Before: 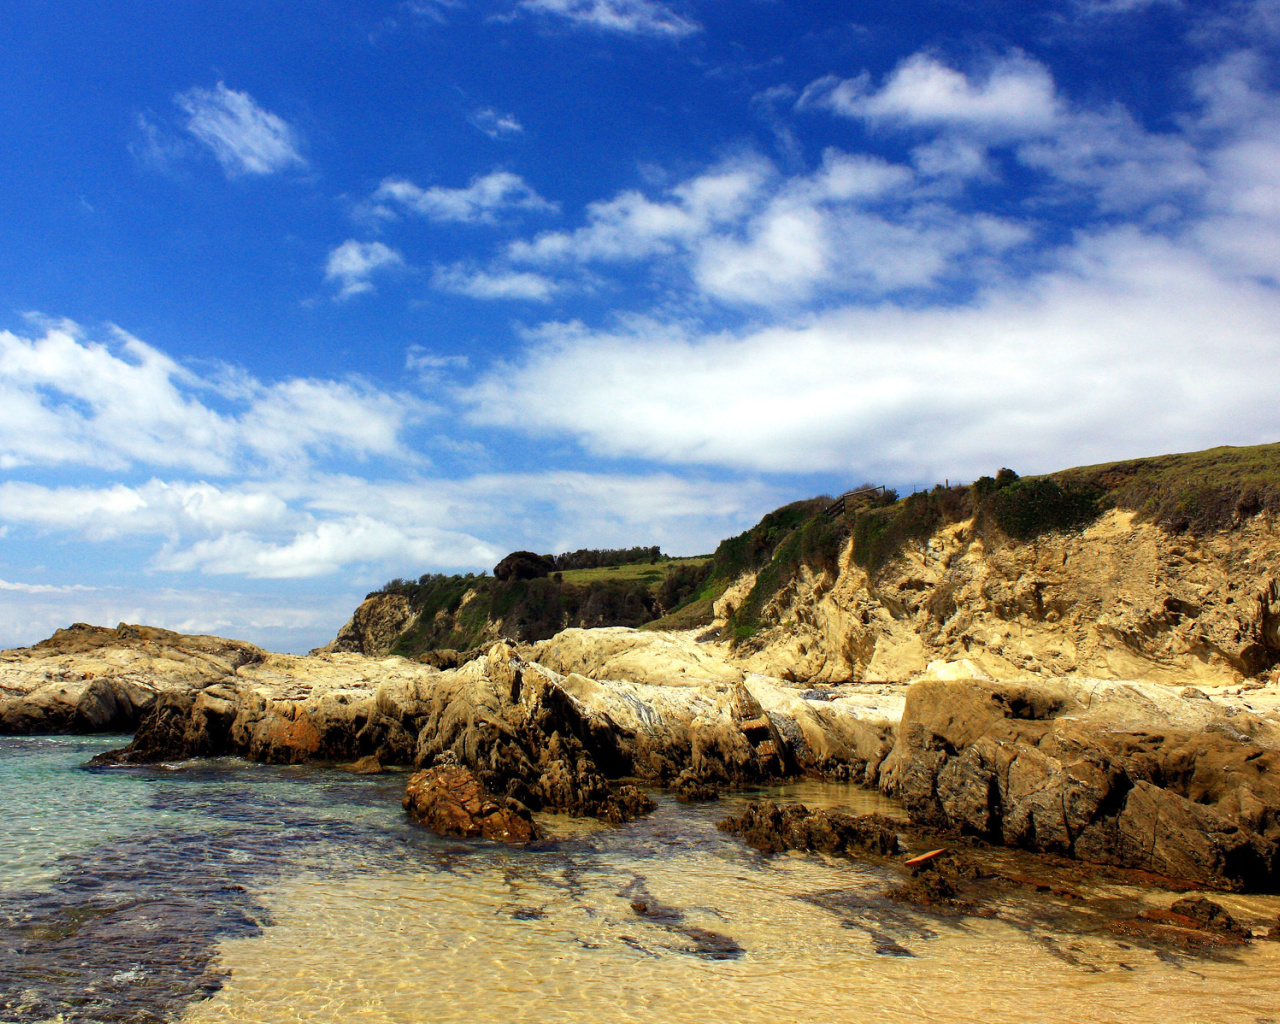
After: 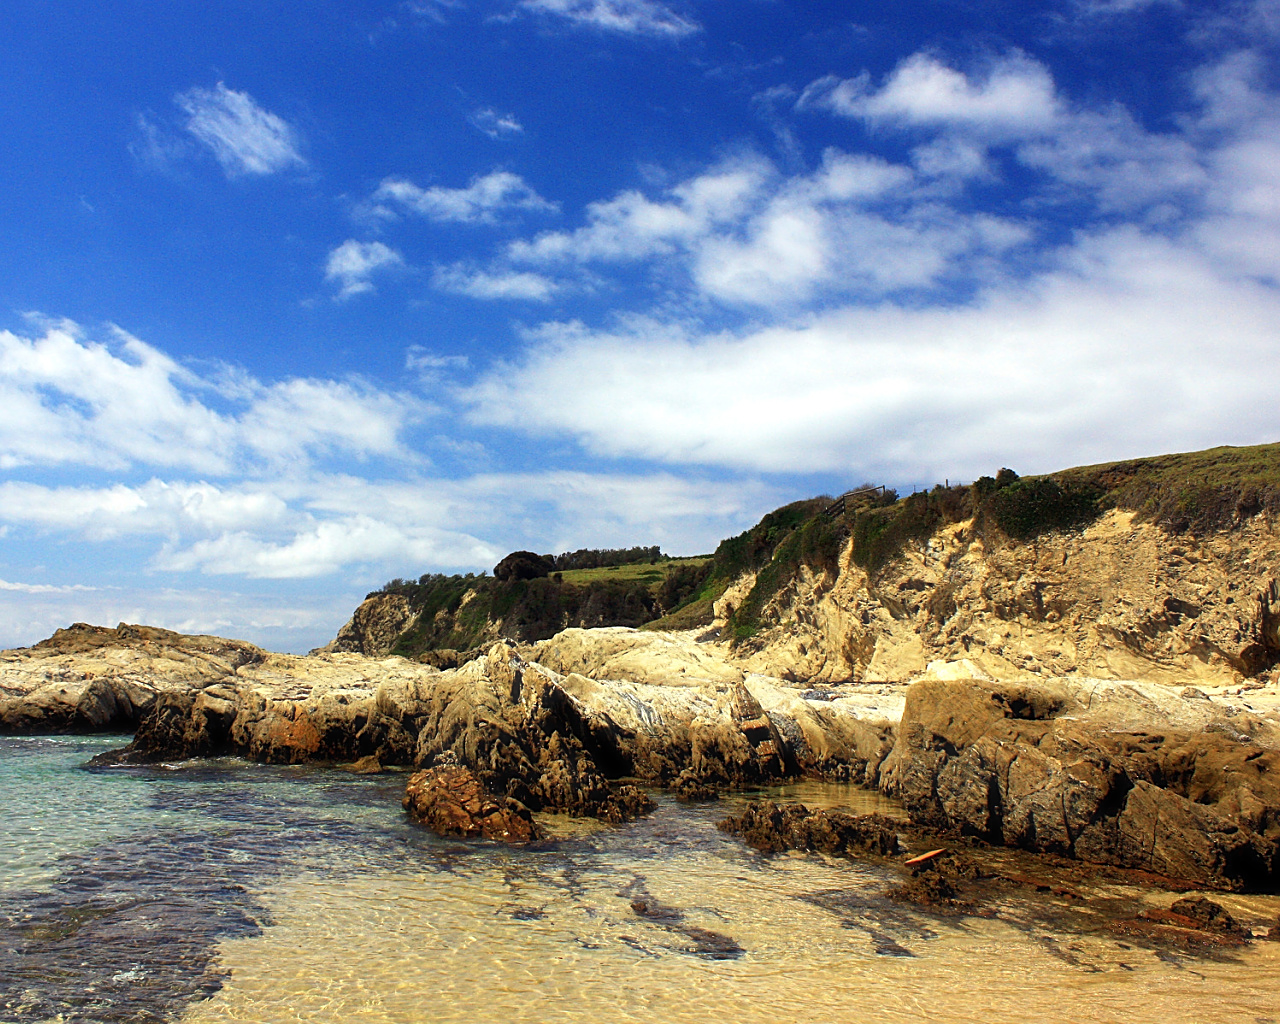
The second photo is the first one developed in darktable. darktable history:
haze removal: strength -0.103, compatibility mode true, adaptive false
sharpen: on, module defaults
